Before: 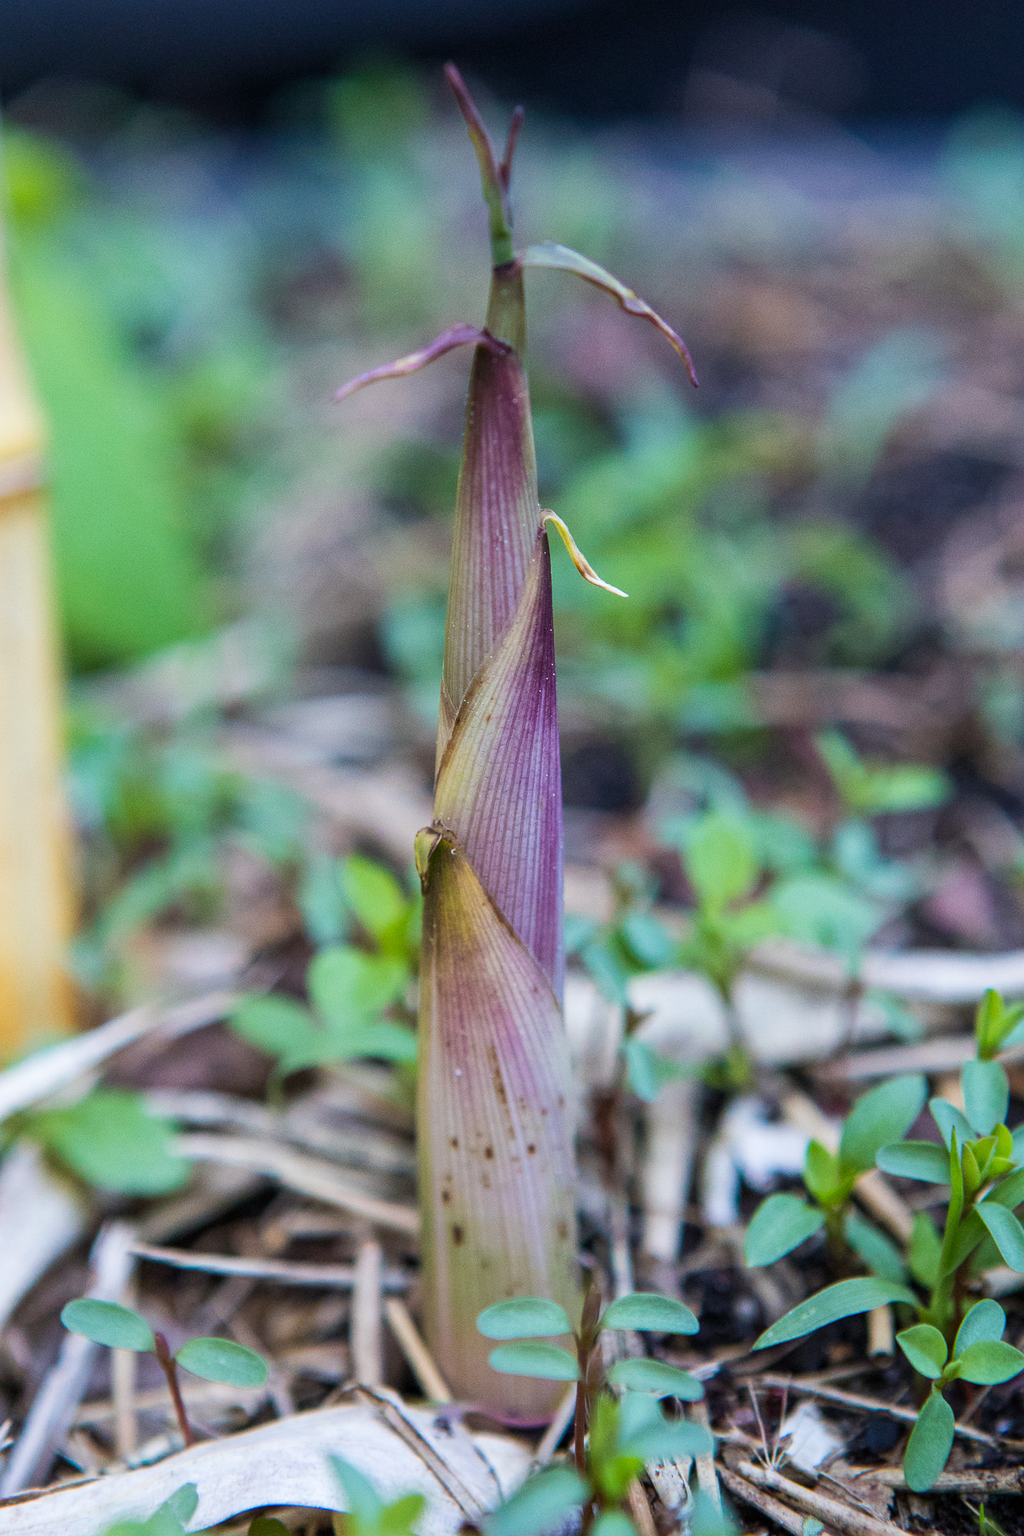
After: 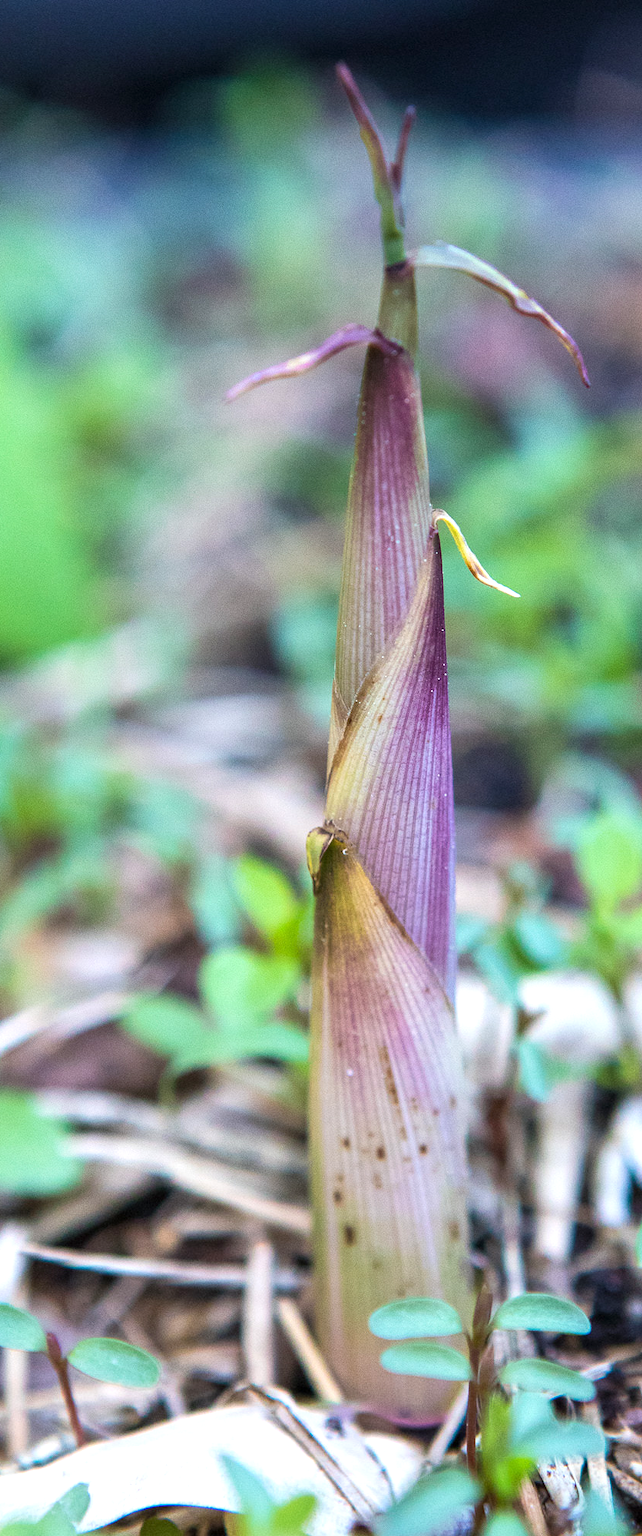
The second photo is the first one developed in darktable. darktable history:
exposure: exposure 0.6 EV, compensate highlight preservation false
crop: left 10.644%, right 26.528%
